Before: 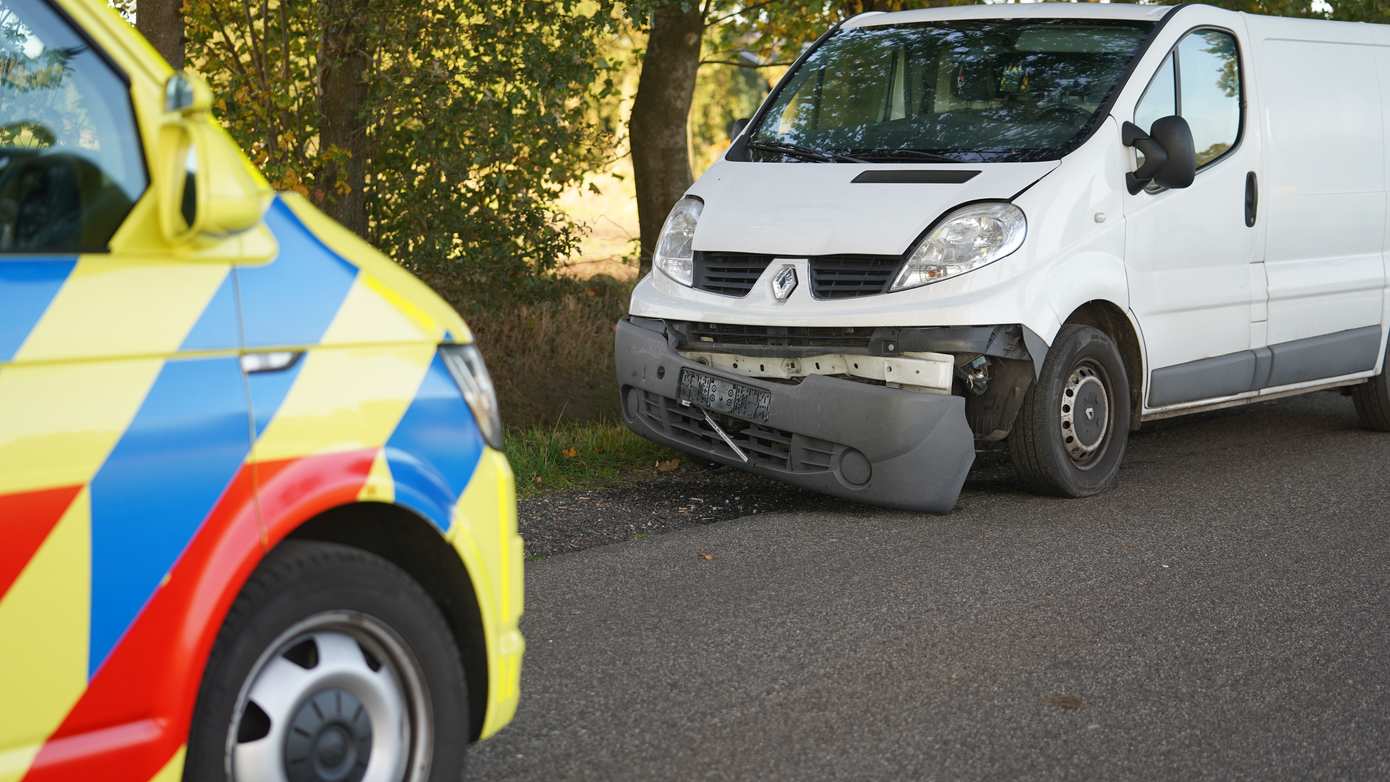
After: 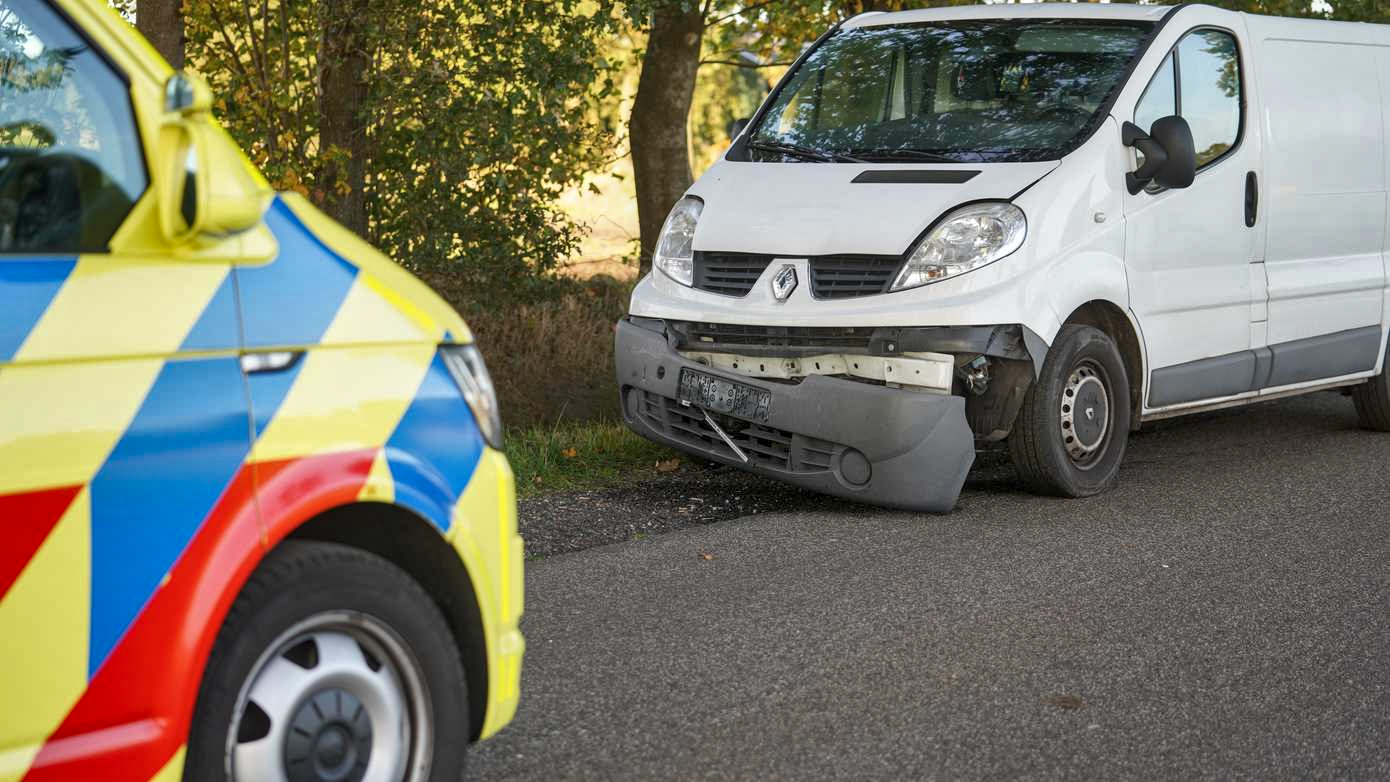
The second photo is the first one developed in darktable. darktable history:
shadows and highlights: shadows 30.63, highlights -63.22, shadows color adjustment 98%, highlights color adjustment 58.61%, soften with gaussian
local contrast: on, module defaults
